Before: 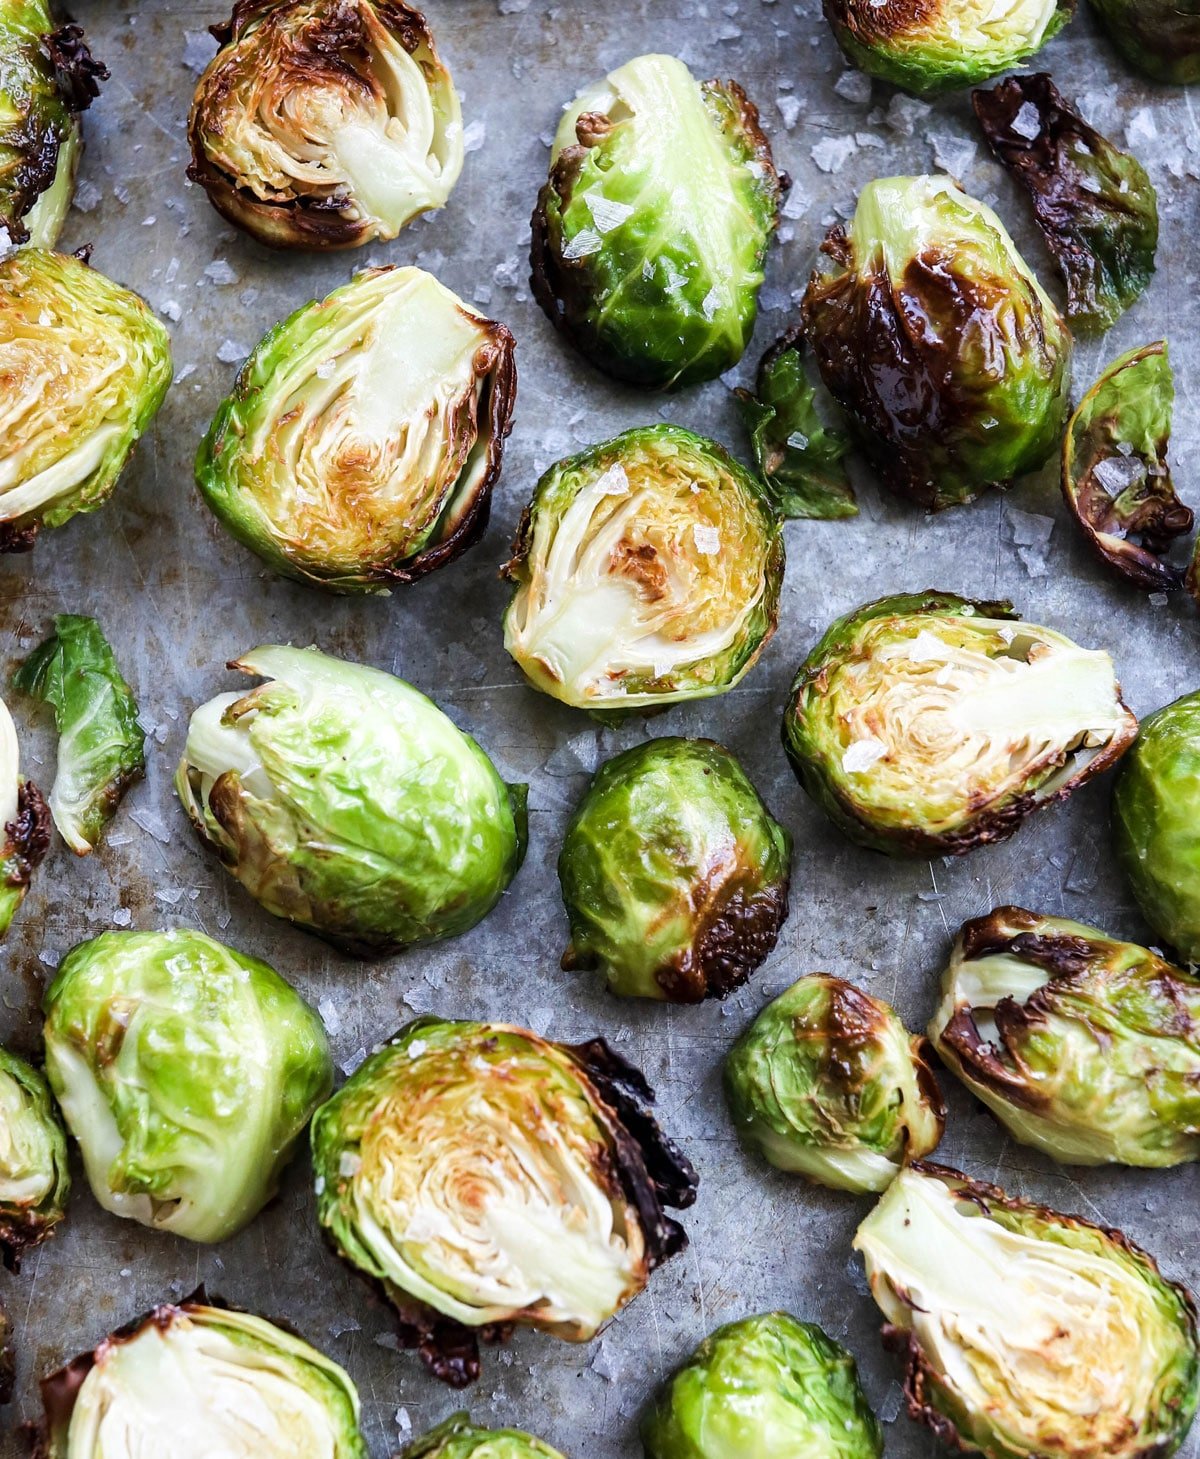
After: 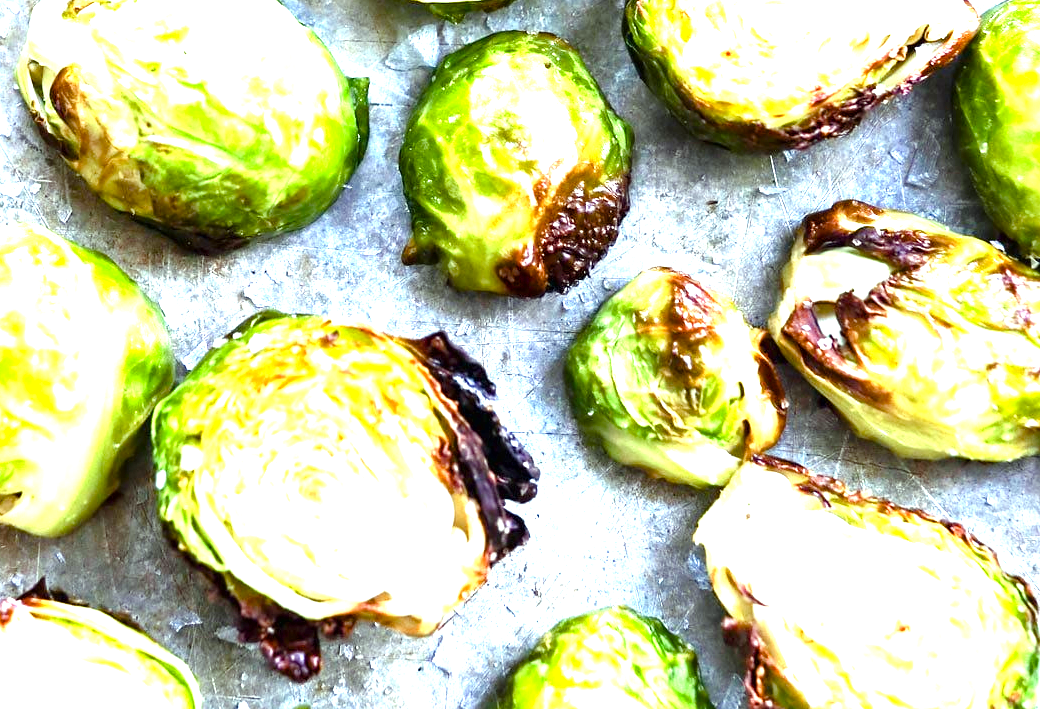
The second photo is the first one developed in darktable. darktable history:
tone equalizer: -8 EV -0.399 EV, -7 EV -0.4 EV, -6 EV -0.331 EV, -5 EV -0.232 EV, -3 EV 0.217 EV, -2 EV 0.336 EV, -1 EV 0.38 EV, +0 EV 0.41 EV, mask exposure compensation -0.493 EV
exposure: black level correction 0, exposure 1.672 EV, compensate exposure bias true, compensate highlight preservation false
color correction: highlights a* -8.48, highlights b* 3.71
color balance rgb: linear chroma grading › global chroma 14.591%, perceptual saturation grading › global saturation 43.824%, perceptual saturation grading › highlights -49.607%, perceptual saturation grading › shadows 29.867%, global vibrance -22.985%
crop and rotate: left 13.314%, top 48.391%, bottom 2.954%
